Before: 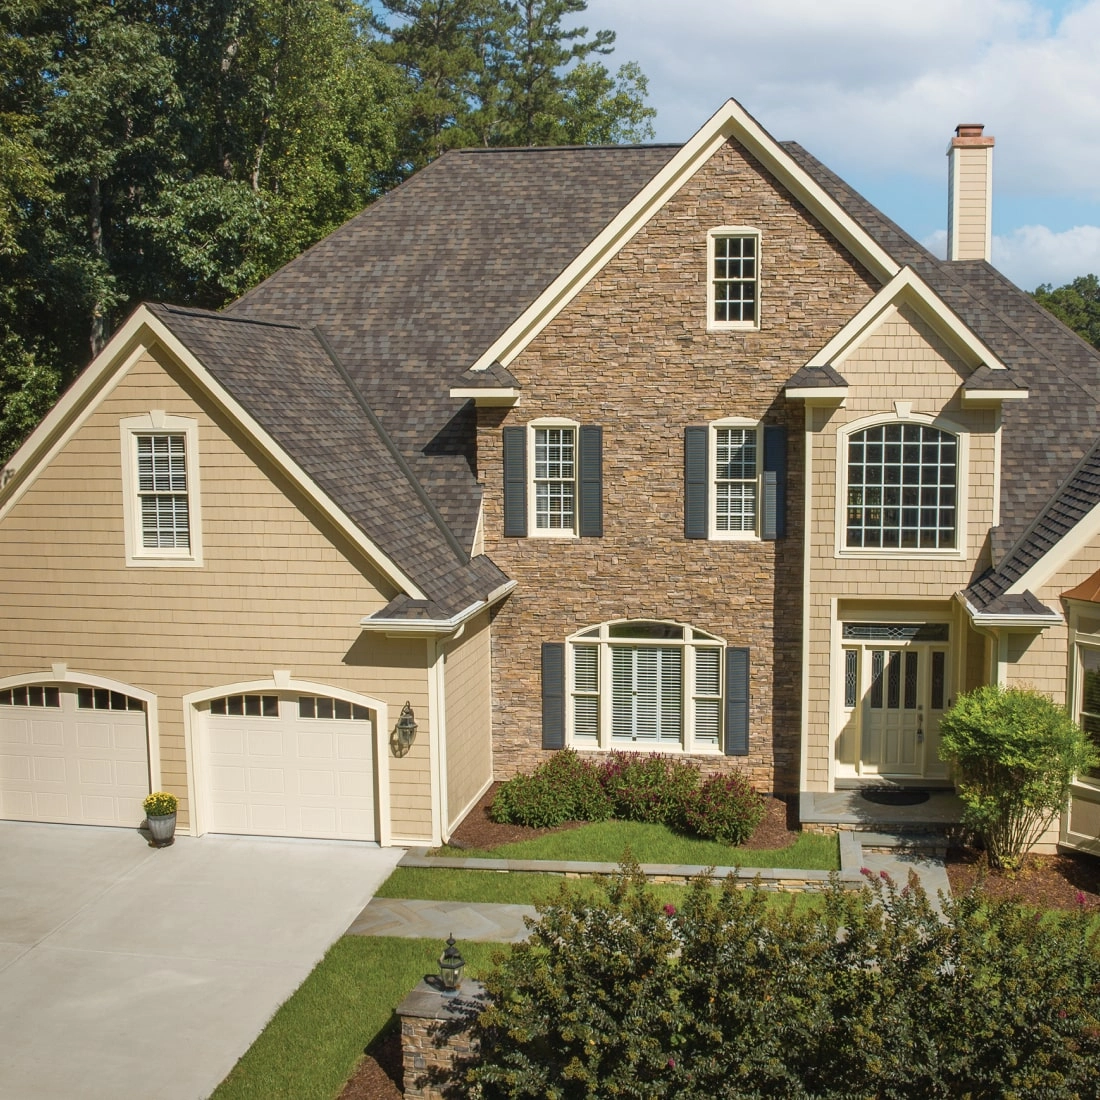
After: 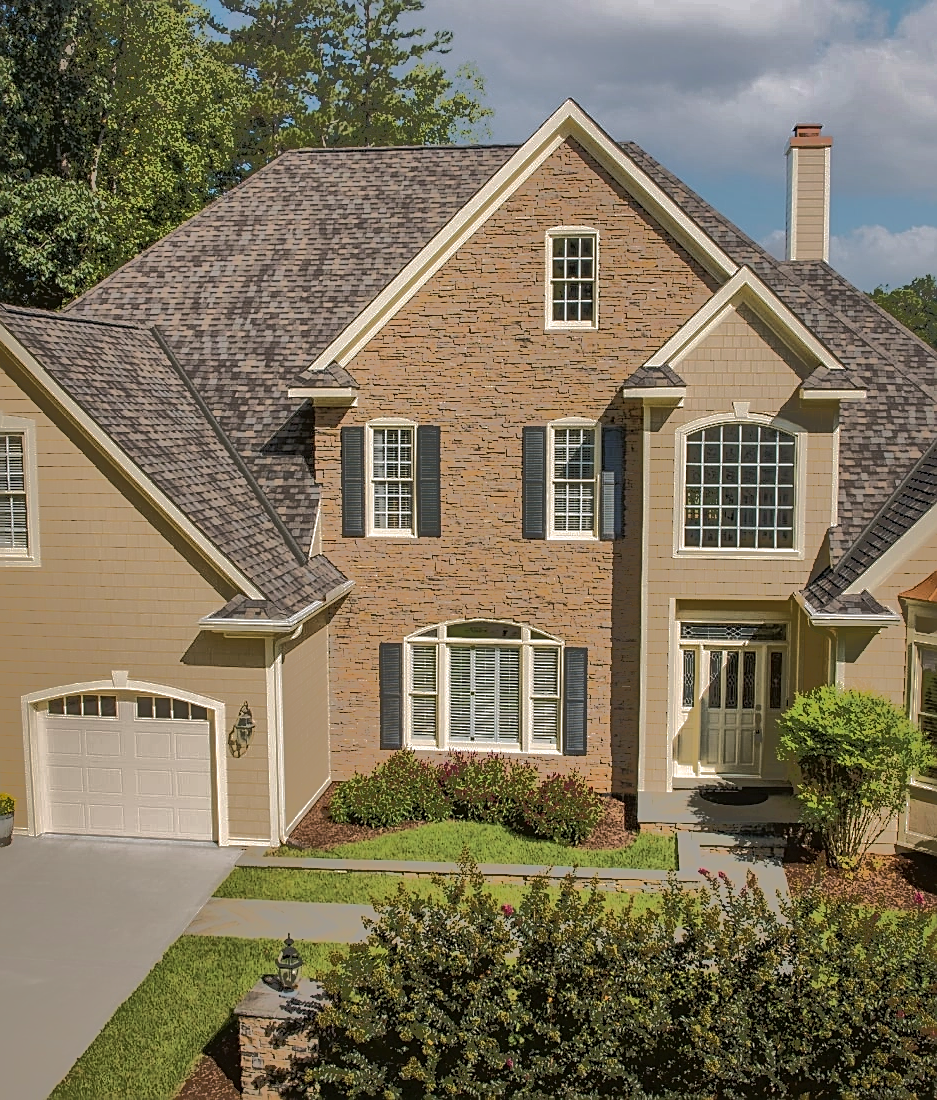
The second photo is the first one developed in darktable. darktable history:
color correction: highlights a* 3.06, highlights b* -1.29, shadows a* -0.082, shadows b* 2.4, saturation 0.976
sharpen: on, module defaults
shadows and highlights: shadows -19.2, highlights -73.54
tone equalizer: -7 EV -0.602 EV, -6 EV 1.02 EV, -5 EV -0.486 EV, -4 EV 0.392 EV, -3 EV 0.429 EV, -2 EV 0.173 EV, -1 EV -0.142 EV, +0 EV -0.383 EV, edges refinement/feathering 500, mask exposure compensation -1.57 EV, preserve details no
crop and rotate: left 14.752%
